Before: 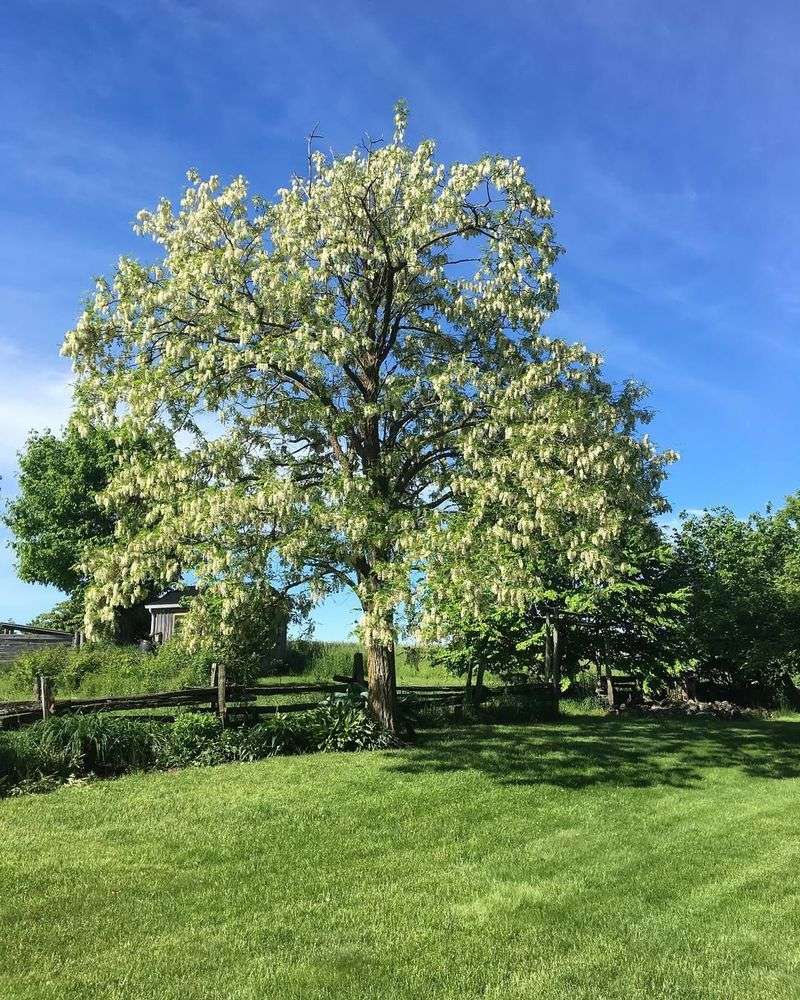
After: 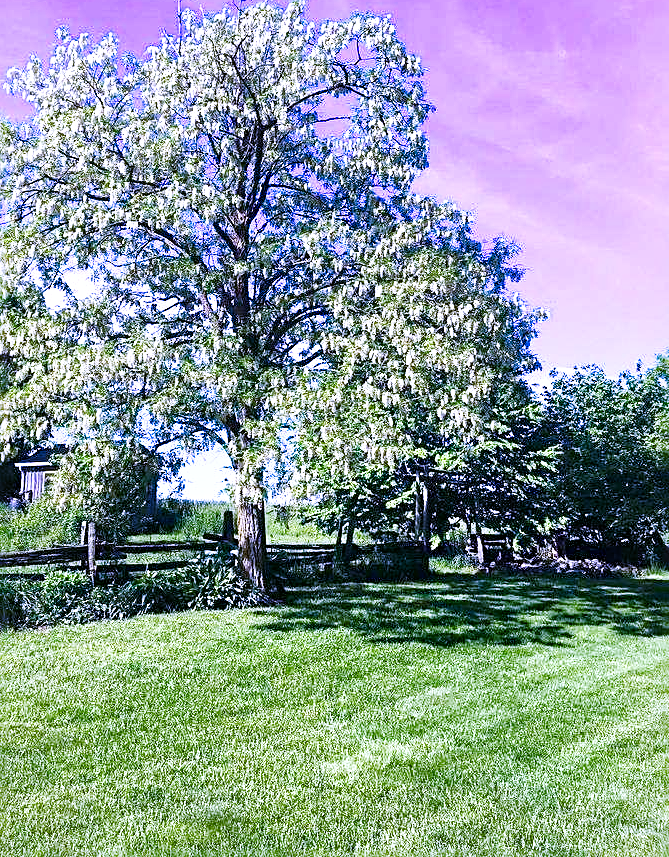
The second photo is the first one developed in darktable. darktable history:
tone curve: curves: ch0 [(0, 0) (0.003, 0.011) (0.011, 0.02) (0.025, 0.032) (0.044, 0.046) (0.069, 0.071) (0.1, 0.107) (0.136, 0.144) (0.177, 0.189) (0.224, 0.244) (0.277, 0.309) (0.335, 0.398) (0.399, 0.477) (0.468, 0.583) (0.543, 0.675) (0.623, 0.772) (0.709, 0.855) (0.801, 0.926) (0.898, 0.979) (1, 1)], preserve colors none
crop: left 16.315%, top 14.246%
white balance: red 0.98, blue 1.61
local contrast: mode bilateral grid, contrast 20, coarseness 50, detail 144%, midtone range 0.2
sharpen: radius 2.767
color balance rgb: perceptual saturation grading › global saturation 20%, perceptual saturation grading › highlights -25%, perceptual saturation grading › shadows 50%
